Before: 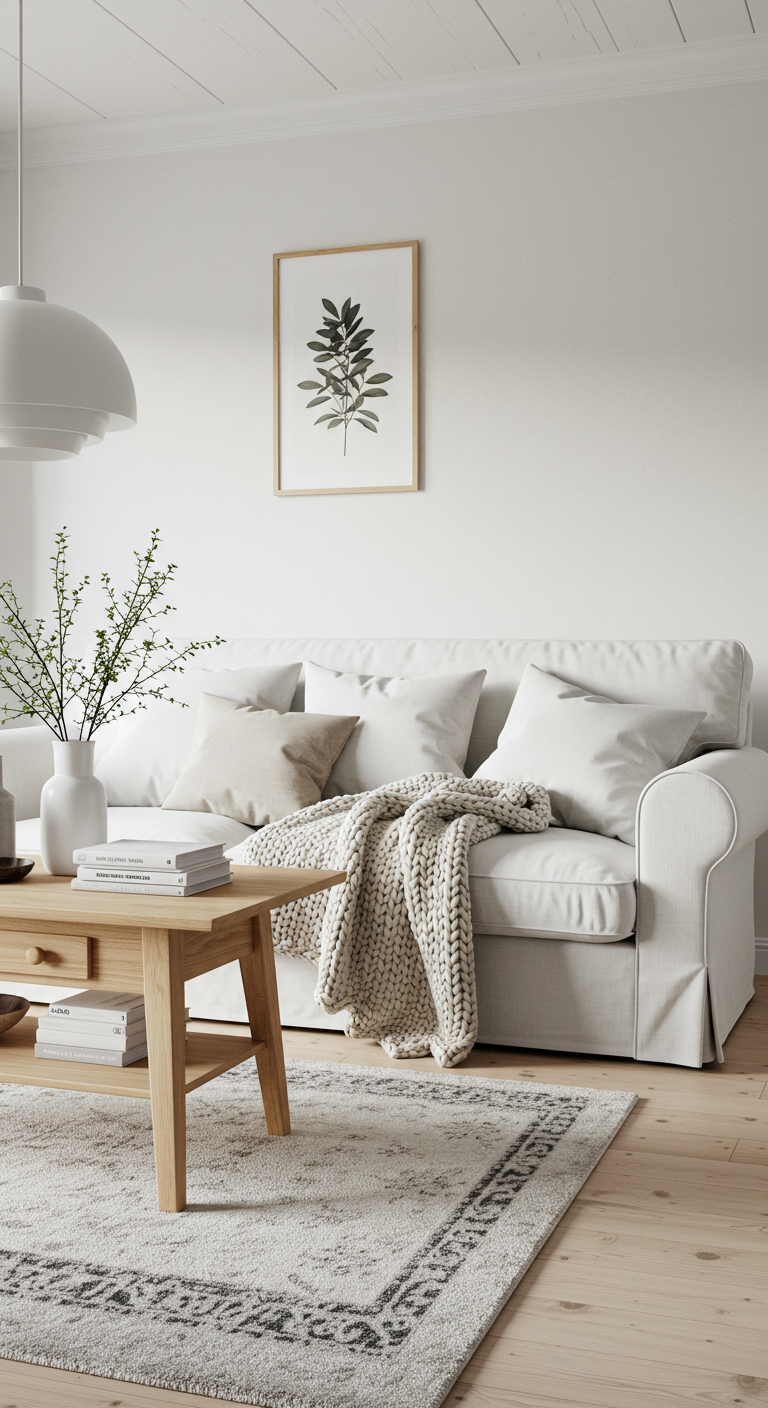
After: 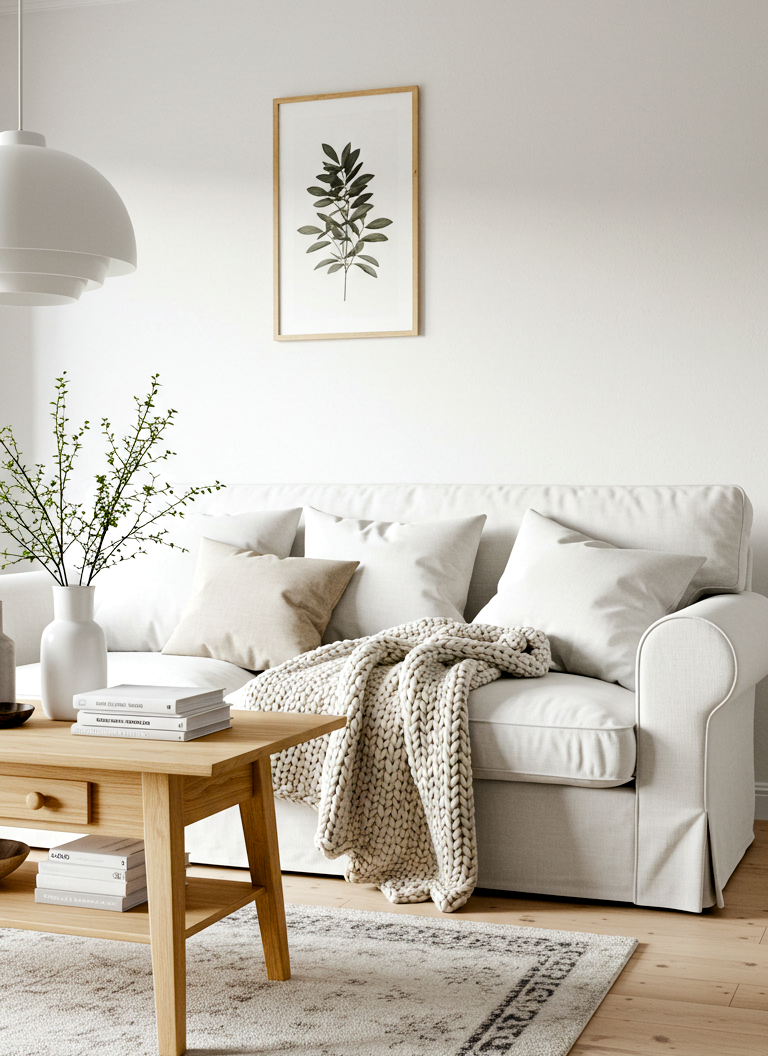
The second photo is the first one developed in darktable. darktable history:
crop: top 11.038%, bottom 13.962%
color balance rgb: global offset › luminance -0.51%, perceptual saturation grading › global saturation 27.53%, perceptual saturation grading › highlights -25%, perceptual saturation grading › shadows 25%, perceptual brilliance grading › highlights 6.62%, perceptual brilliance grading › mid-tones 17.07%, perceptual brilliance grading › shadows -5.23%
